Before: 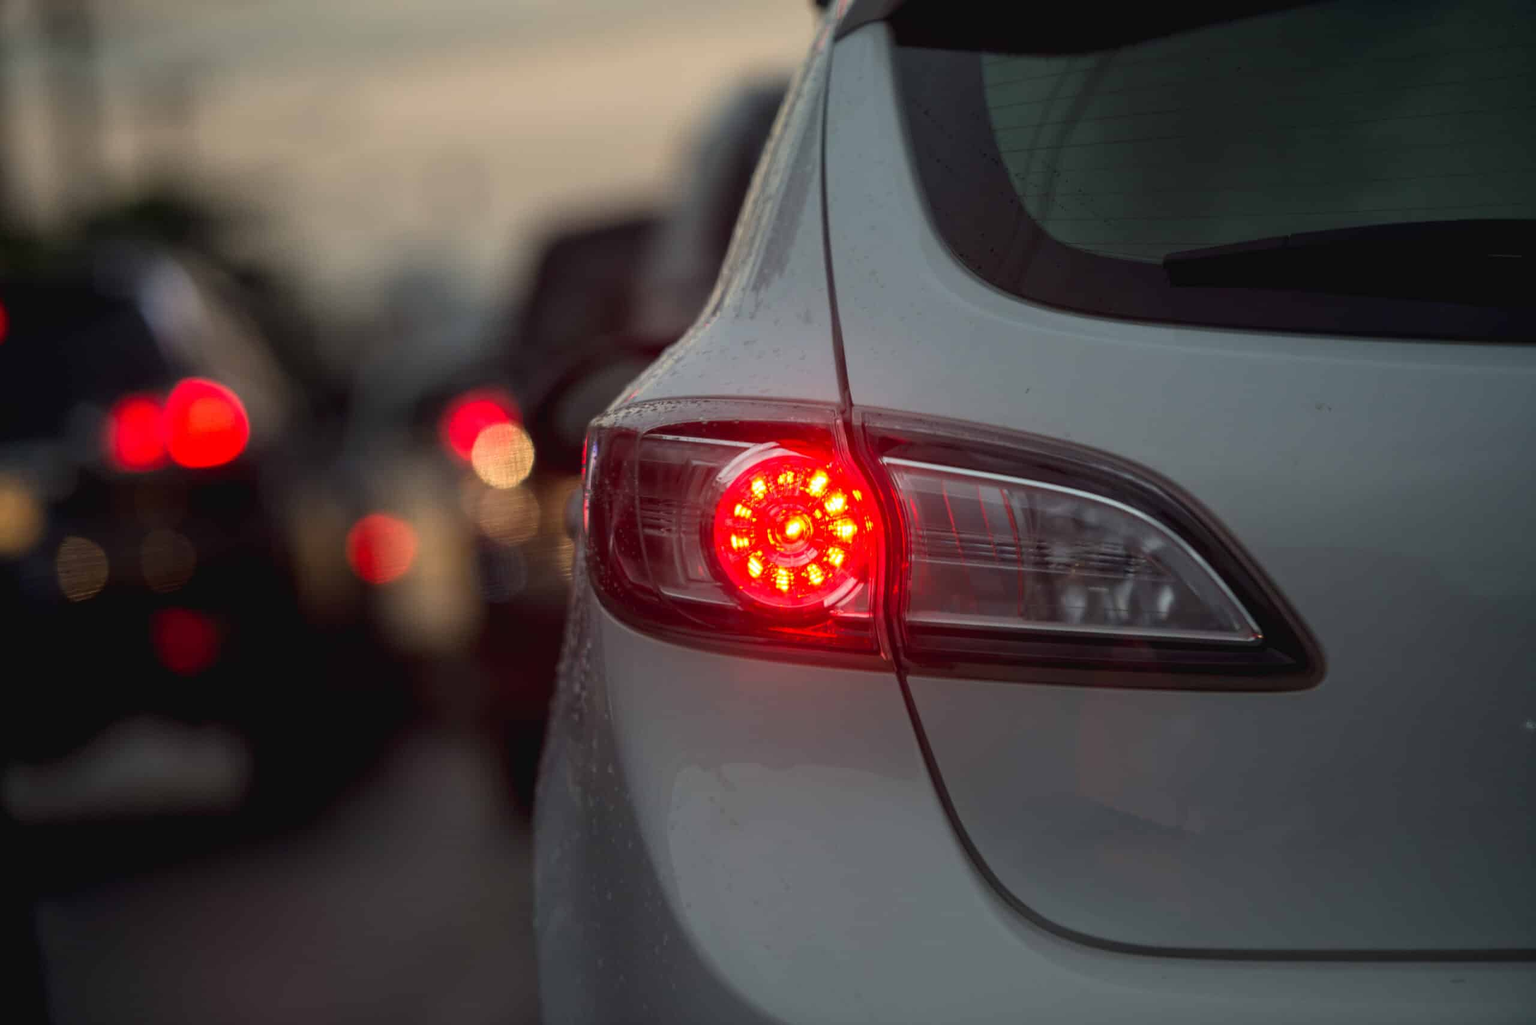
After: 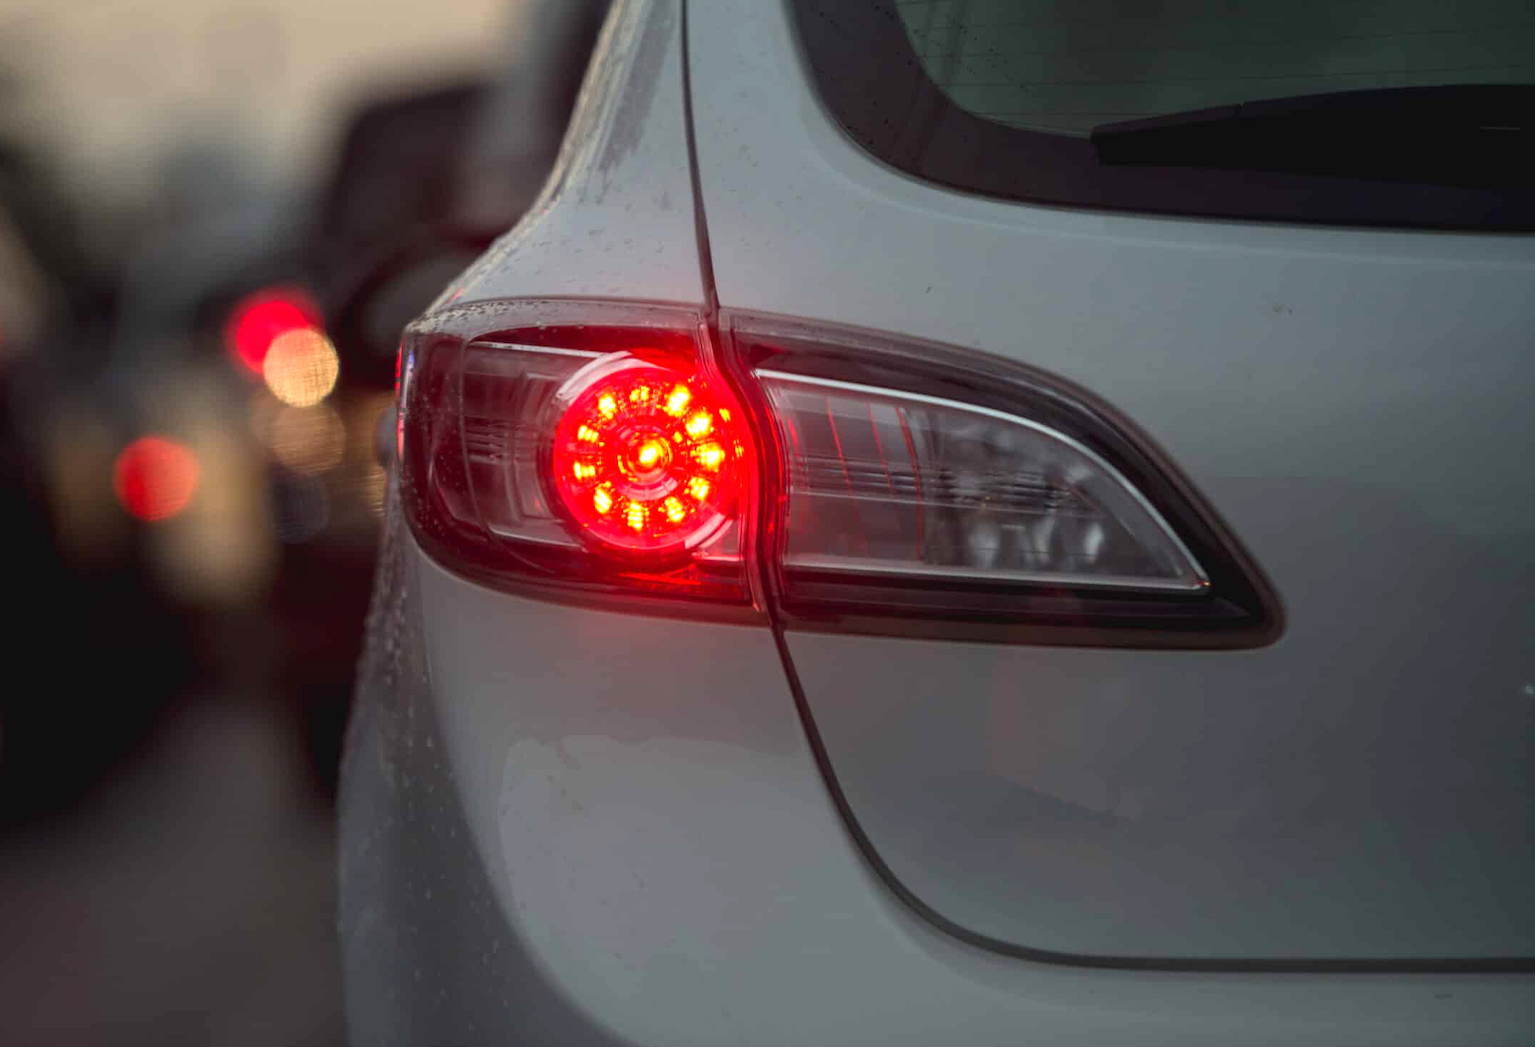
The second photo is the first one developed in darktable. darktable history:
exposure: exposure 0.298 EV, compensate highlight preservation false
crop: left 16.396%, top 14.529%
